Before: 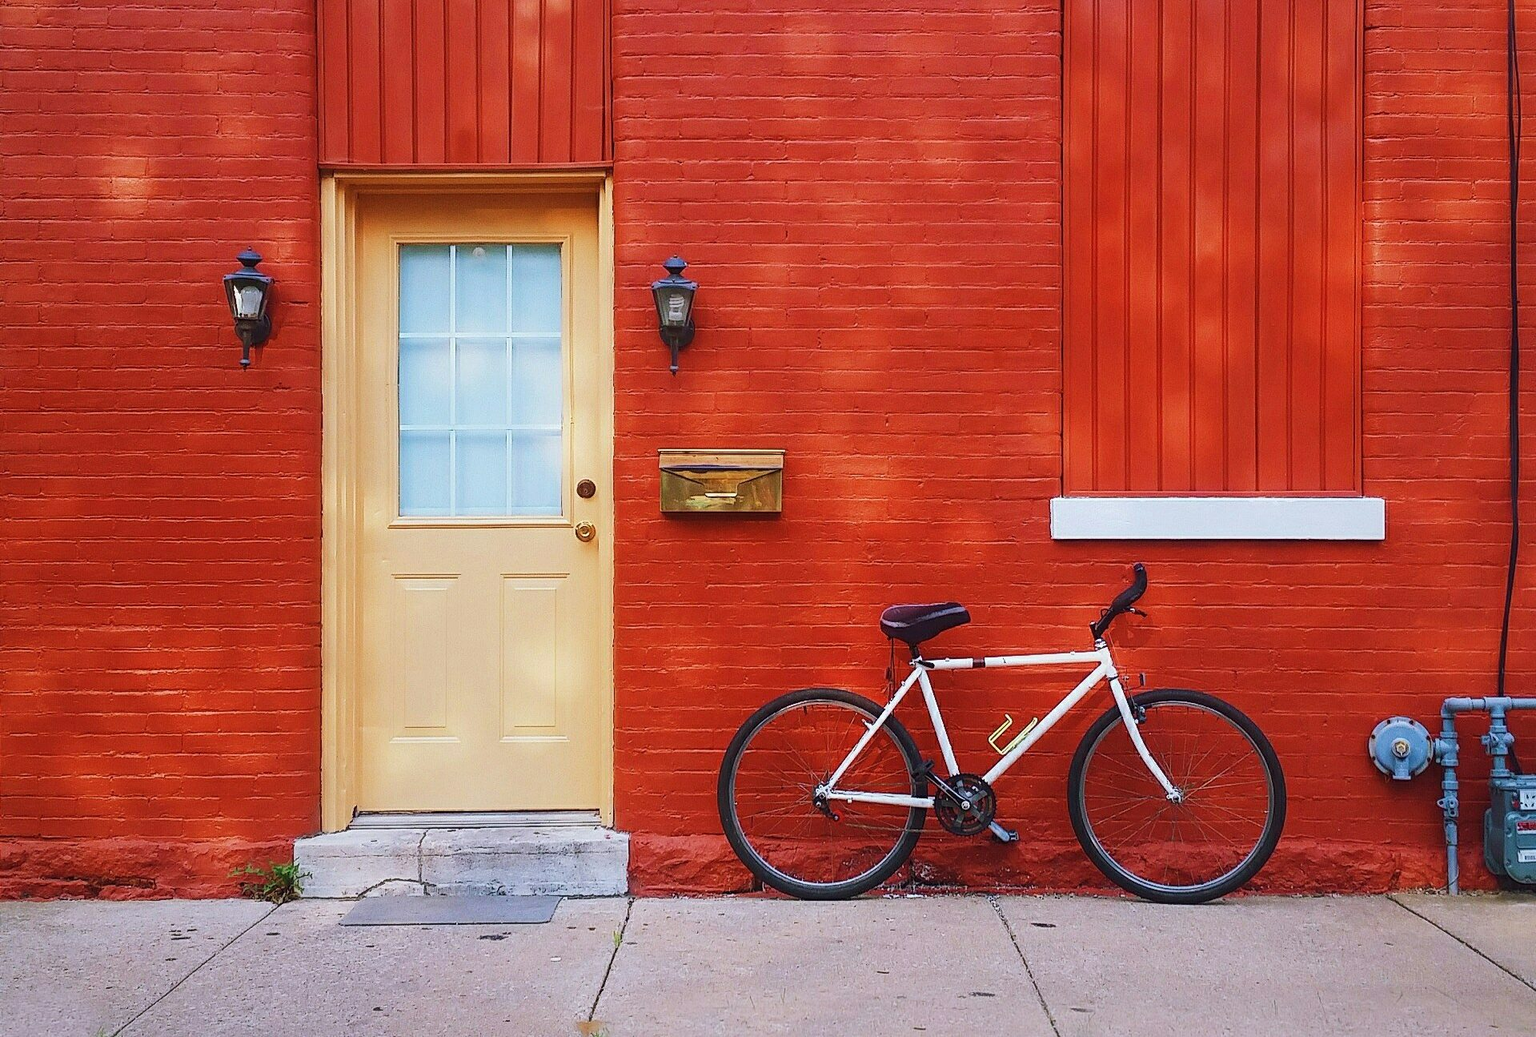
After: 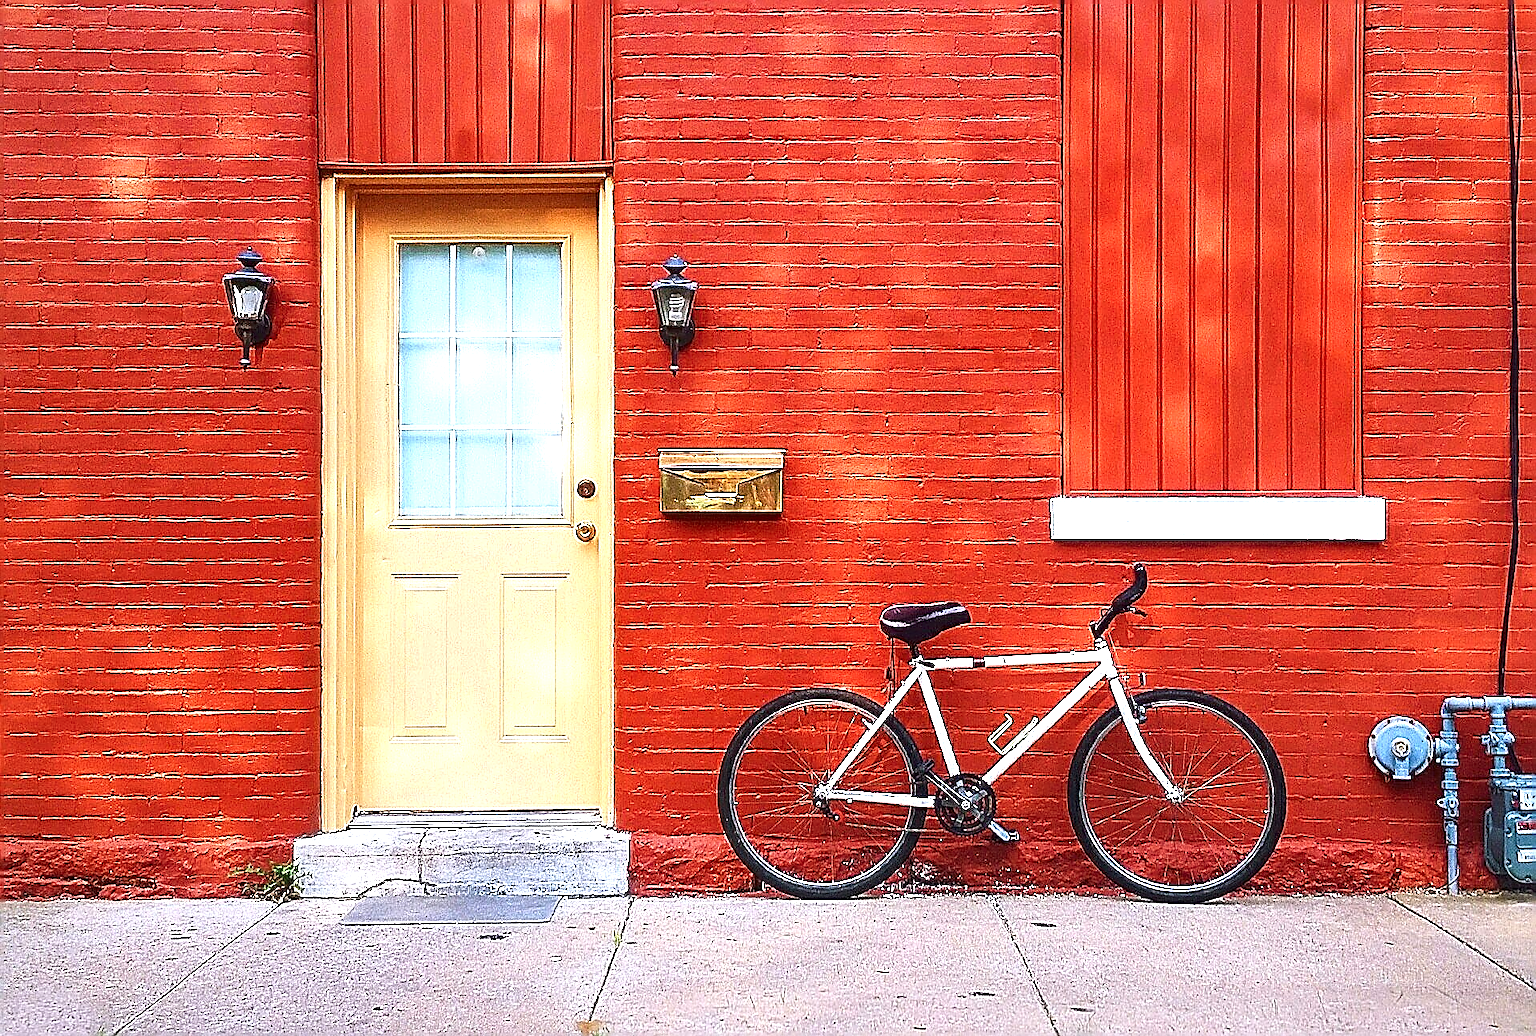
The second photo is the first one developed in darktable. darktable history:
sharpen: amount 2
exposure: exposure 0.74 EV, compensate highlight preservation false
local contrast: mode bilateral grid, contrast 100, coarseness 100, detail 165%, midtone range 0.2
